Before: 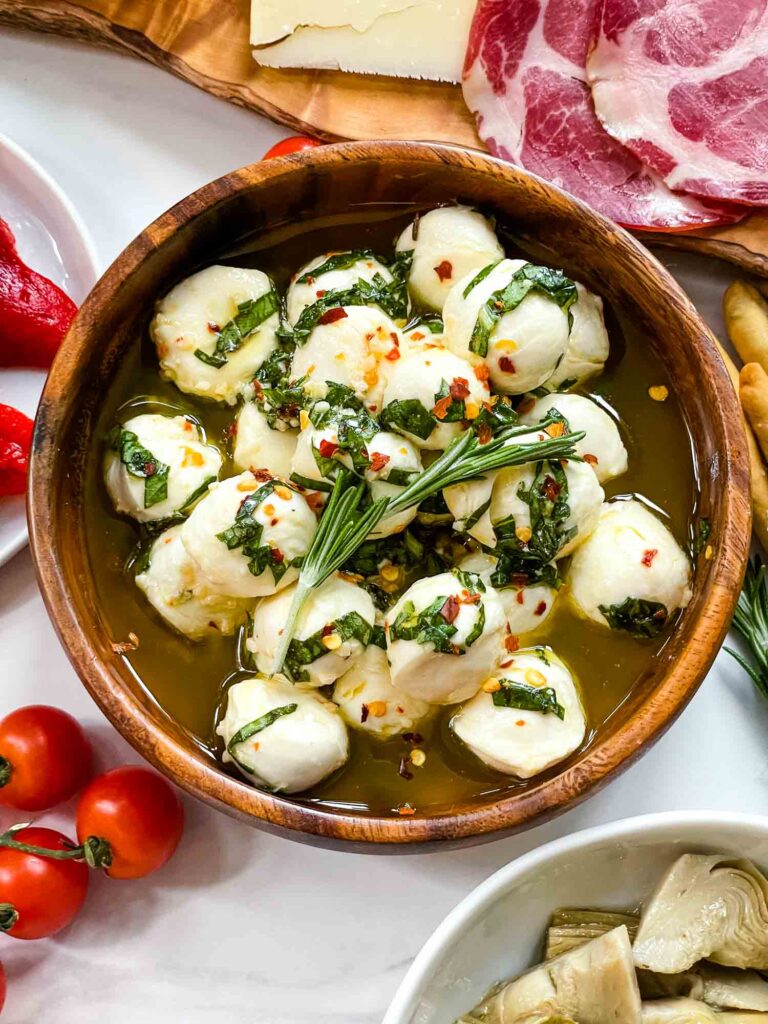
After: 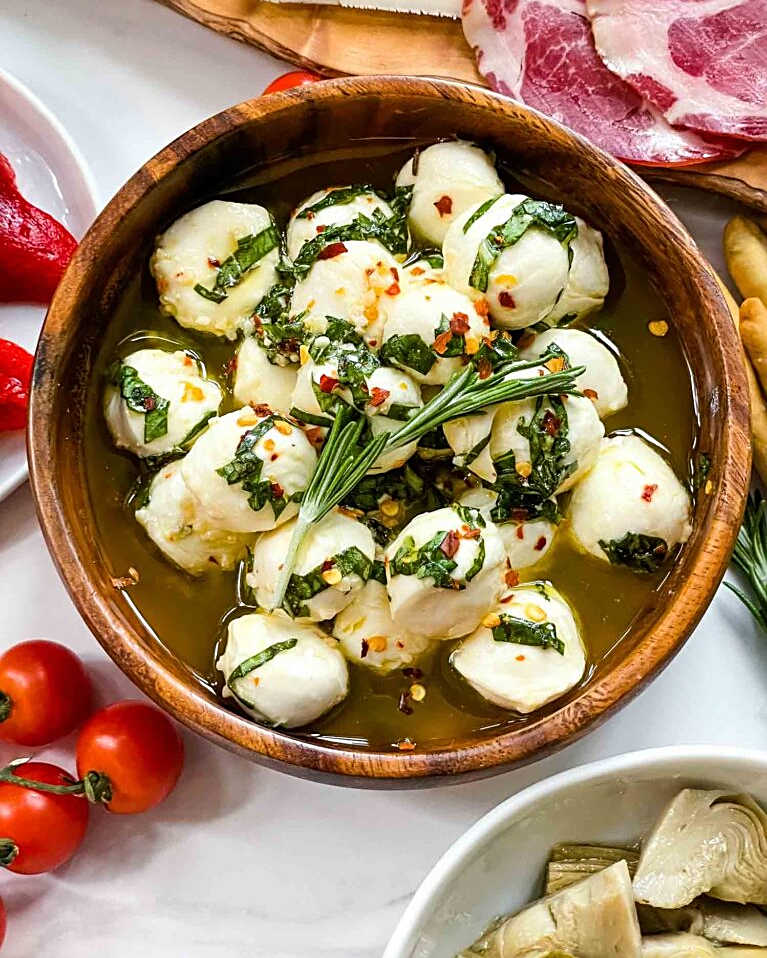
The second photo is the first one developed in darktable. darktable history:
sharpen: on, module defaults
crop and rotate: top 6.373%
